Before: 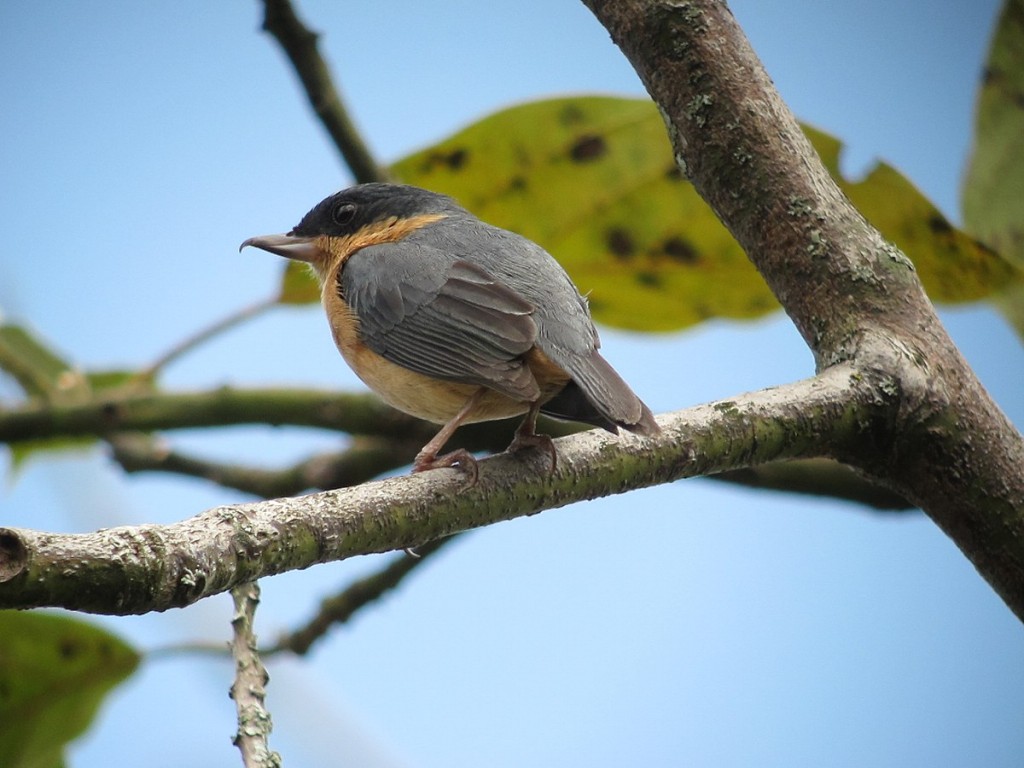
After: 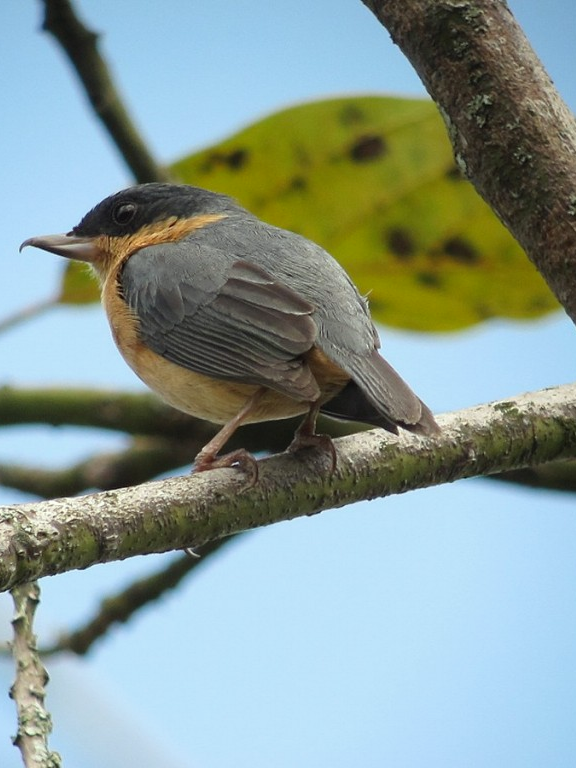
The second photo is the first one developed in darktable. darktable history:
crop: left 21.496%, right 22.254%
color correction: highlights a* -2.68, highlights b* 2.57
